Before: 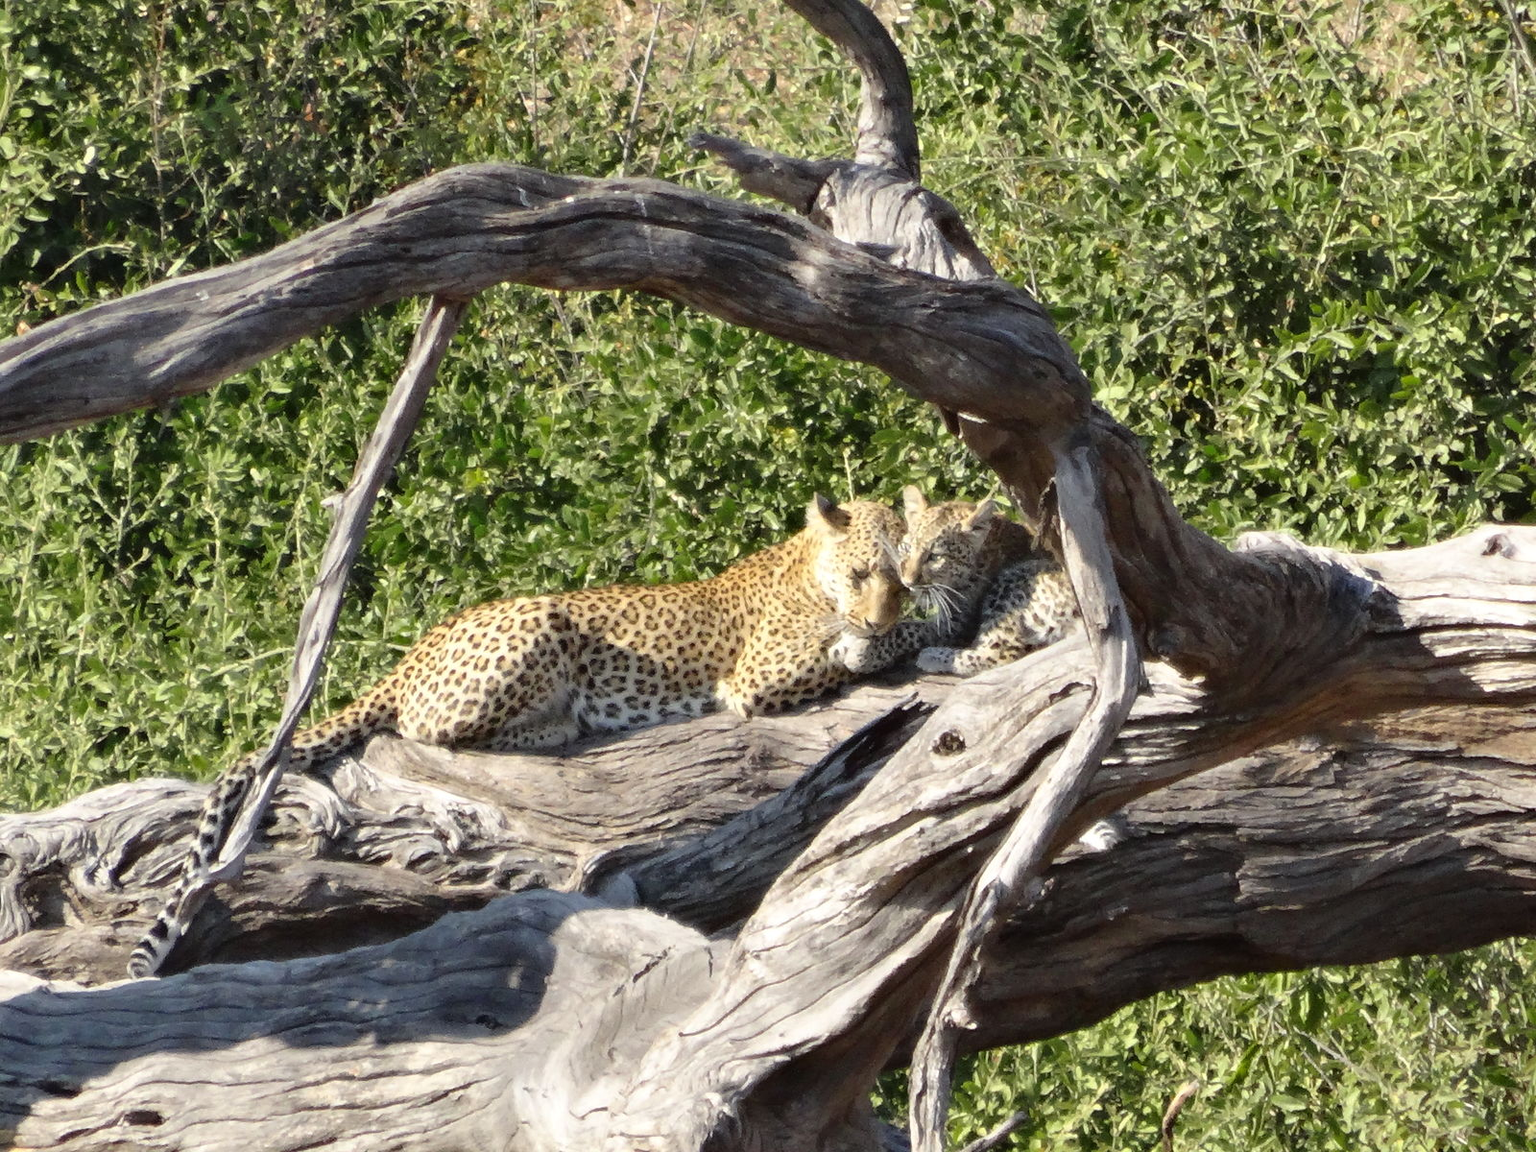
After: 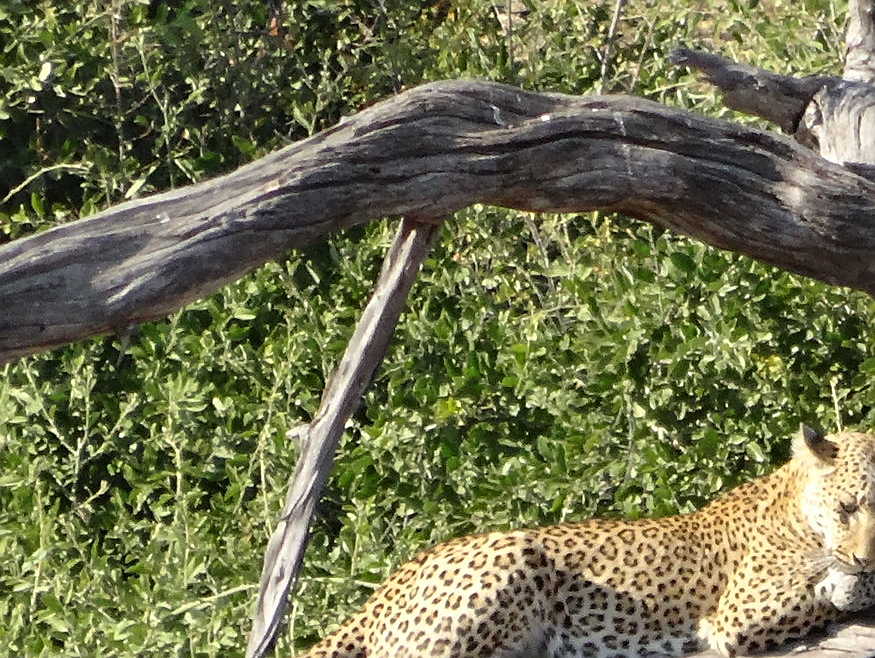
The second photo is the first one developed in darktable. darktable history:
sharpen: on, module defaults
crop and rotate: left 3.047%, top 7.509%, right 42.236%, bottom 37.598%
